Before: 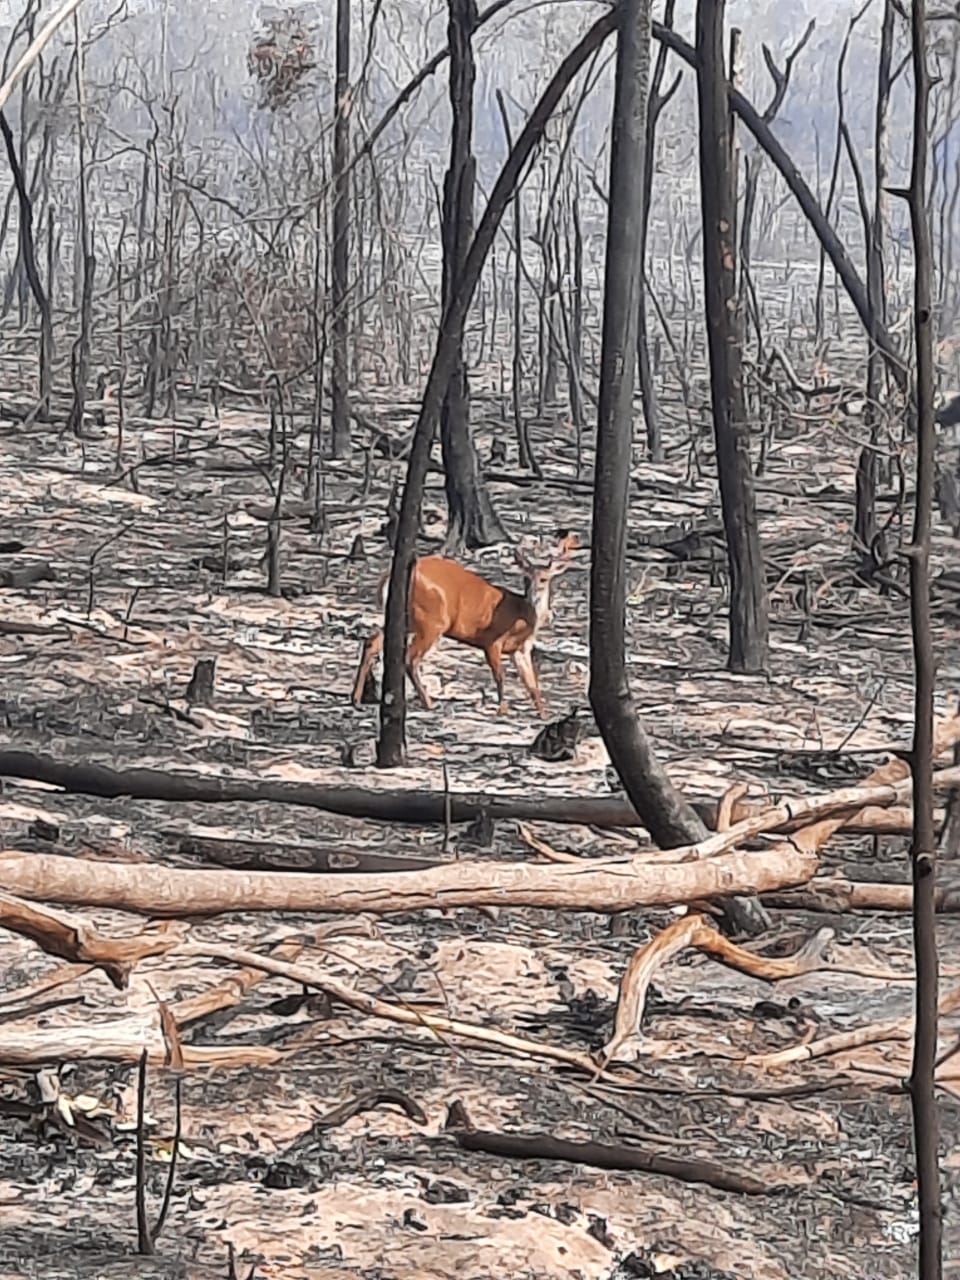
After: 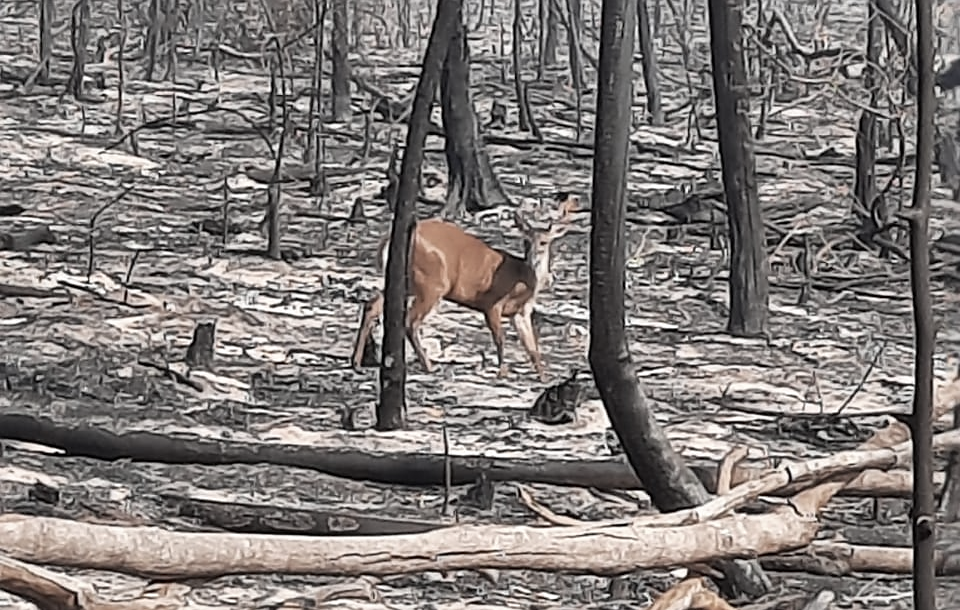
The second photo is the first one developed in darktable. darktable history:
sharpen: radius 1.551, amount 0.363, threshold 1.548
contrast brightness saturation: saturation 0.125
crop and rotate: top 26.362%, bottom 25.951%
color correction: highlights b* 0.063, saturation 0.477
